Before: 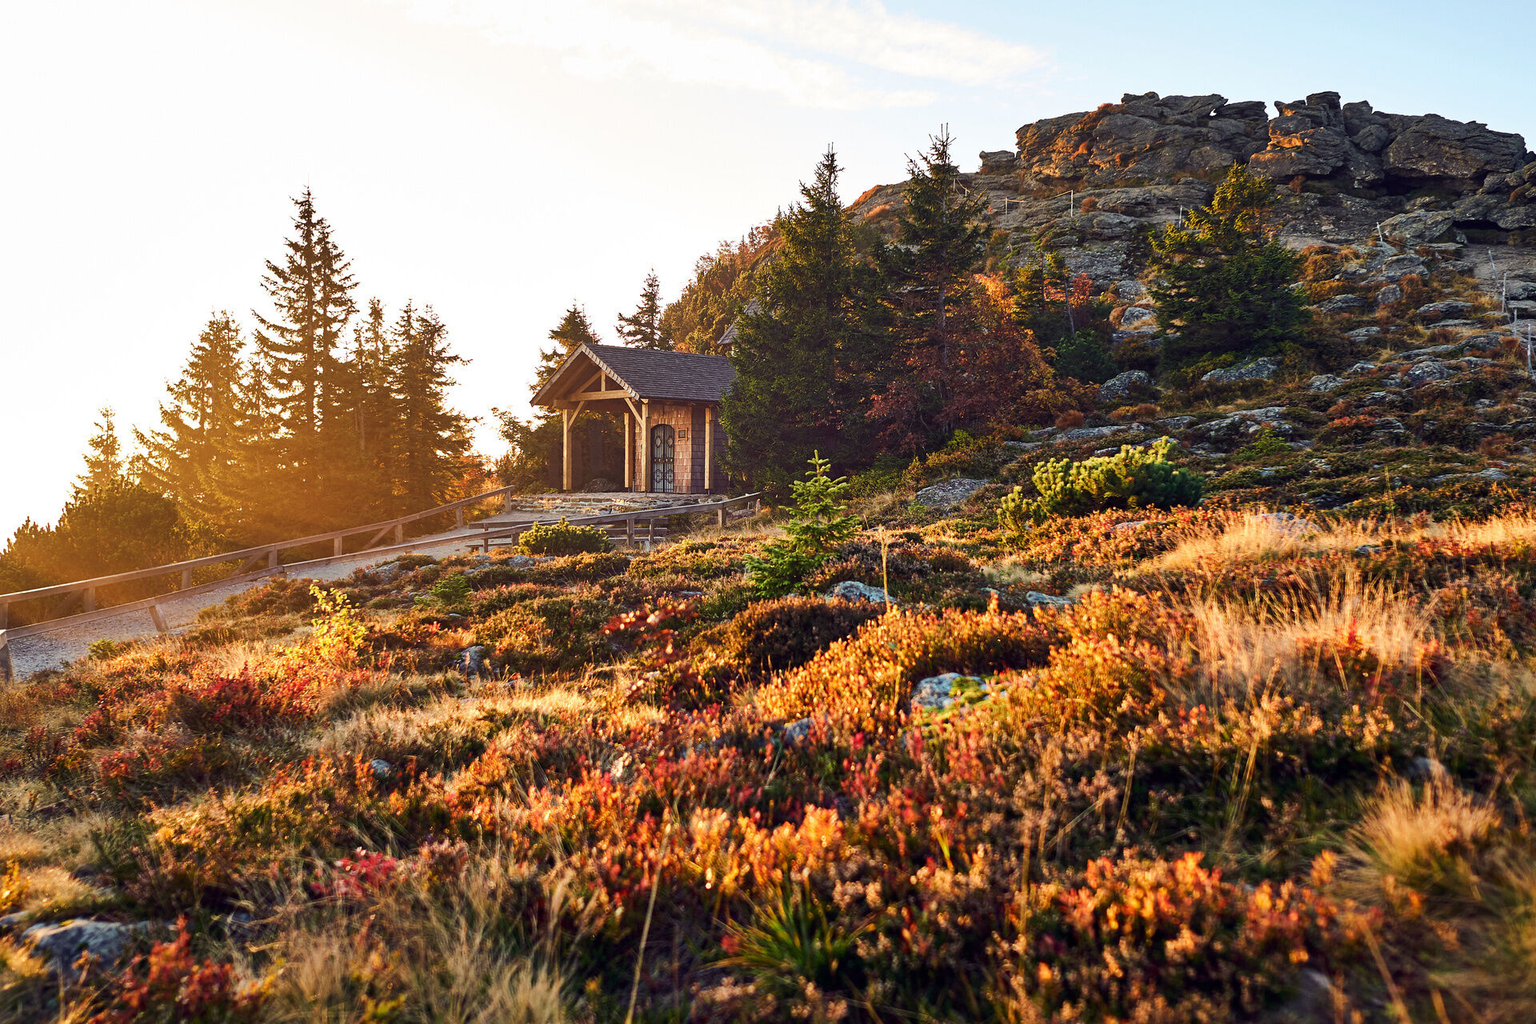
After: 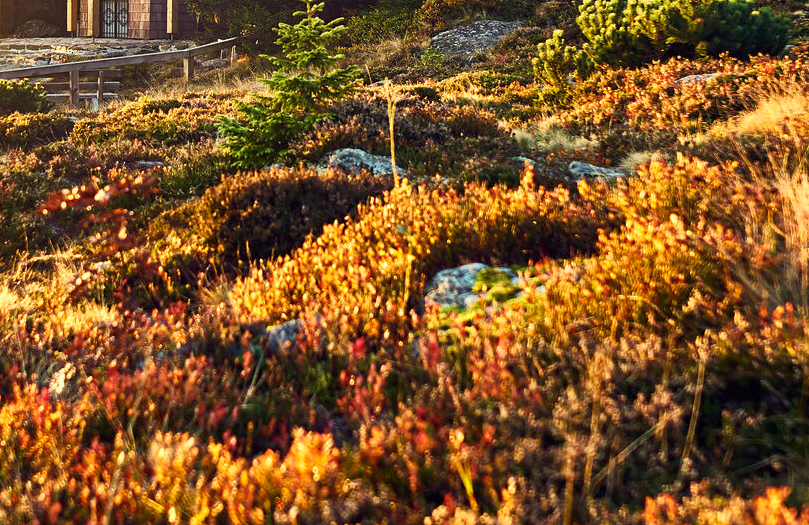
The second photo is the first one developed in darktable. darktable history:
crop: left 37.221%, top 45.169%, right 20.63%, bottom 13.777%
base curve: curves: ch0 [(0, 0) (0.257, 0.25) (0.482, 0.586) (0.757, 0.871) (1, 1)]
color correction: highlights a* -4.28, highlights b* 6.53
